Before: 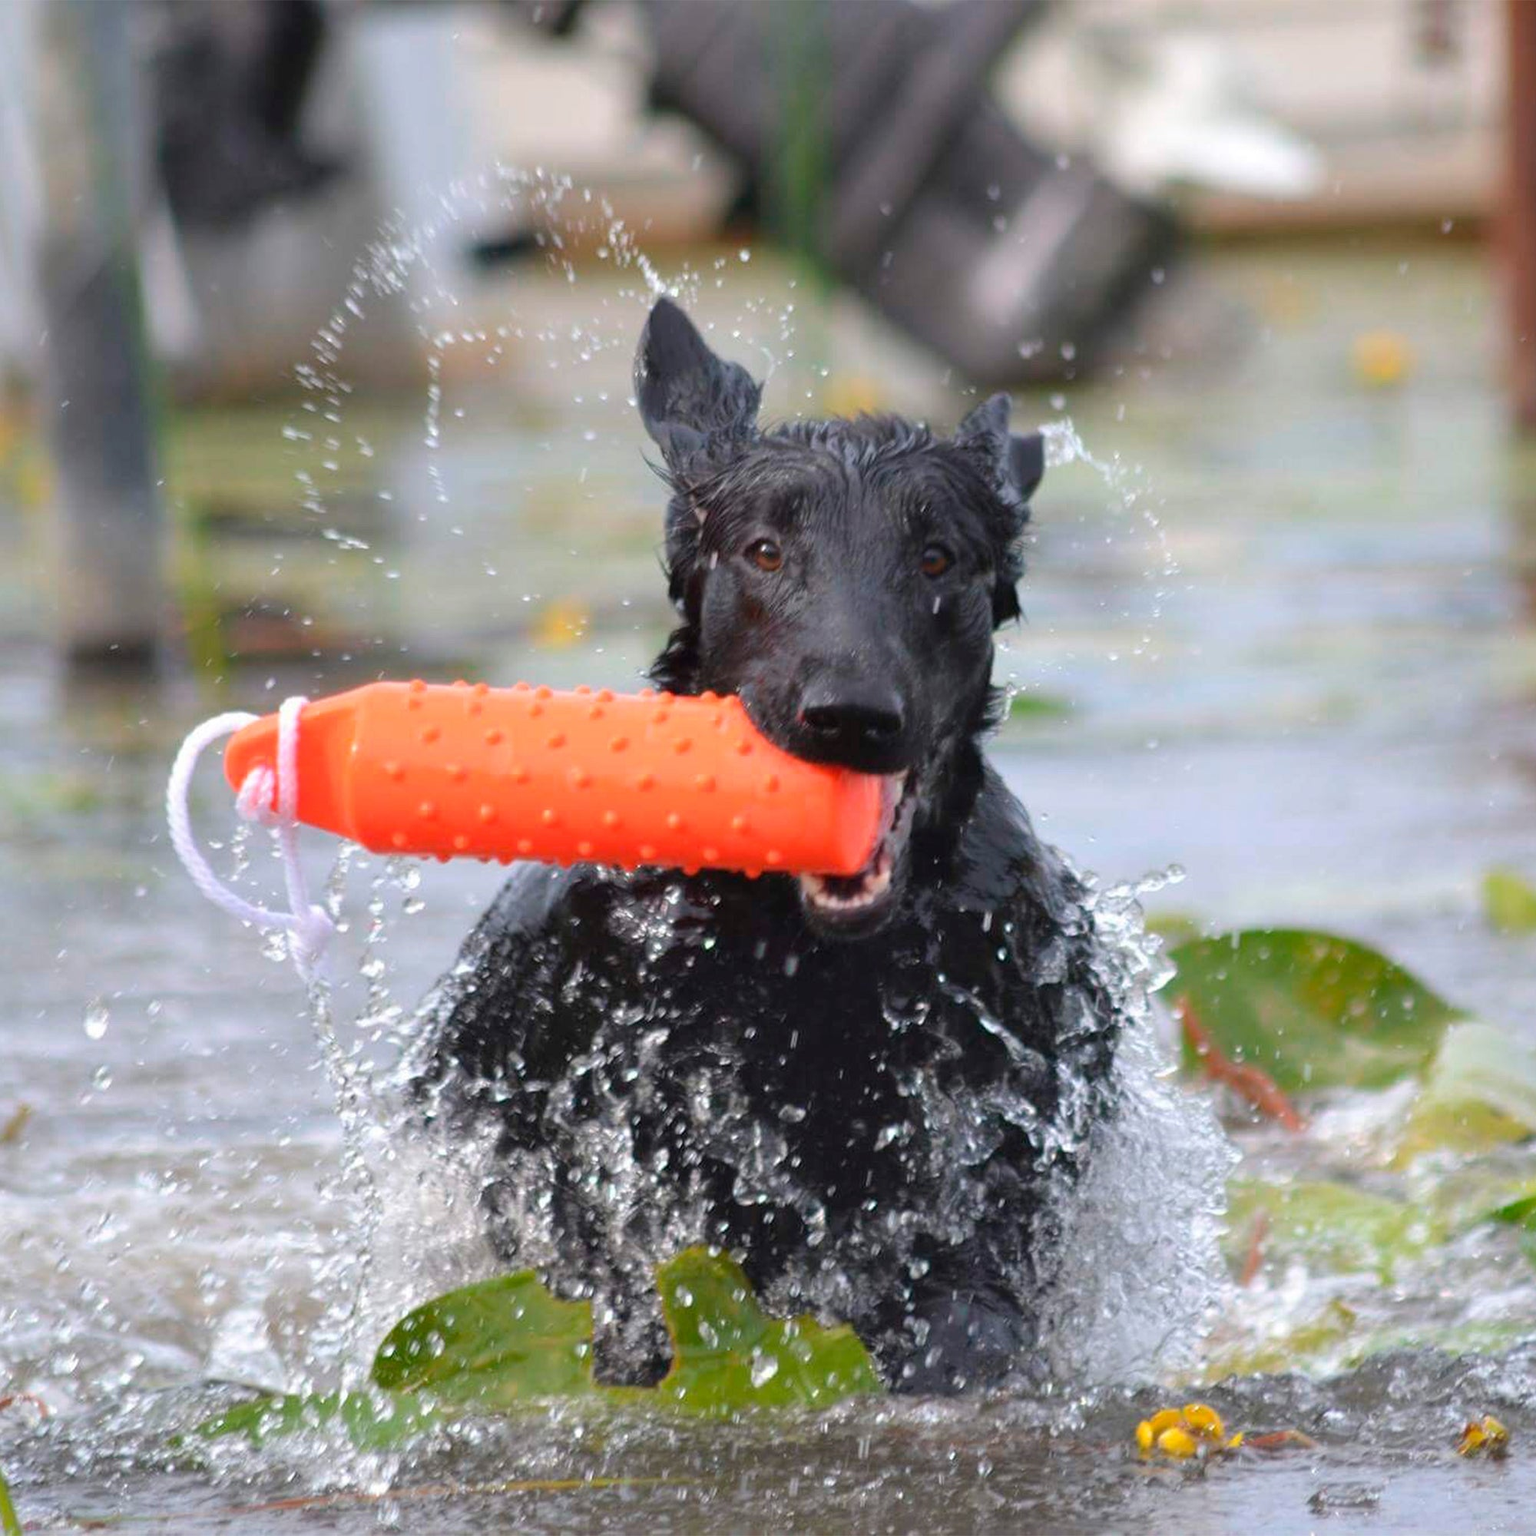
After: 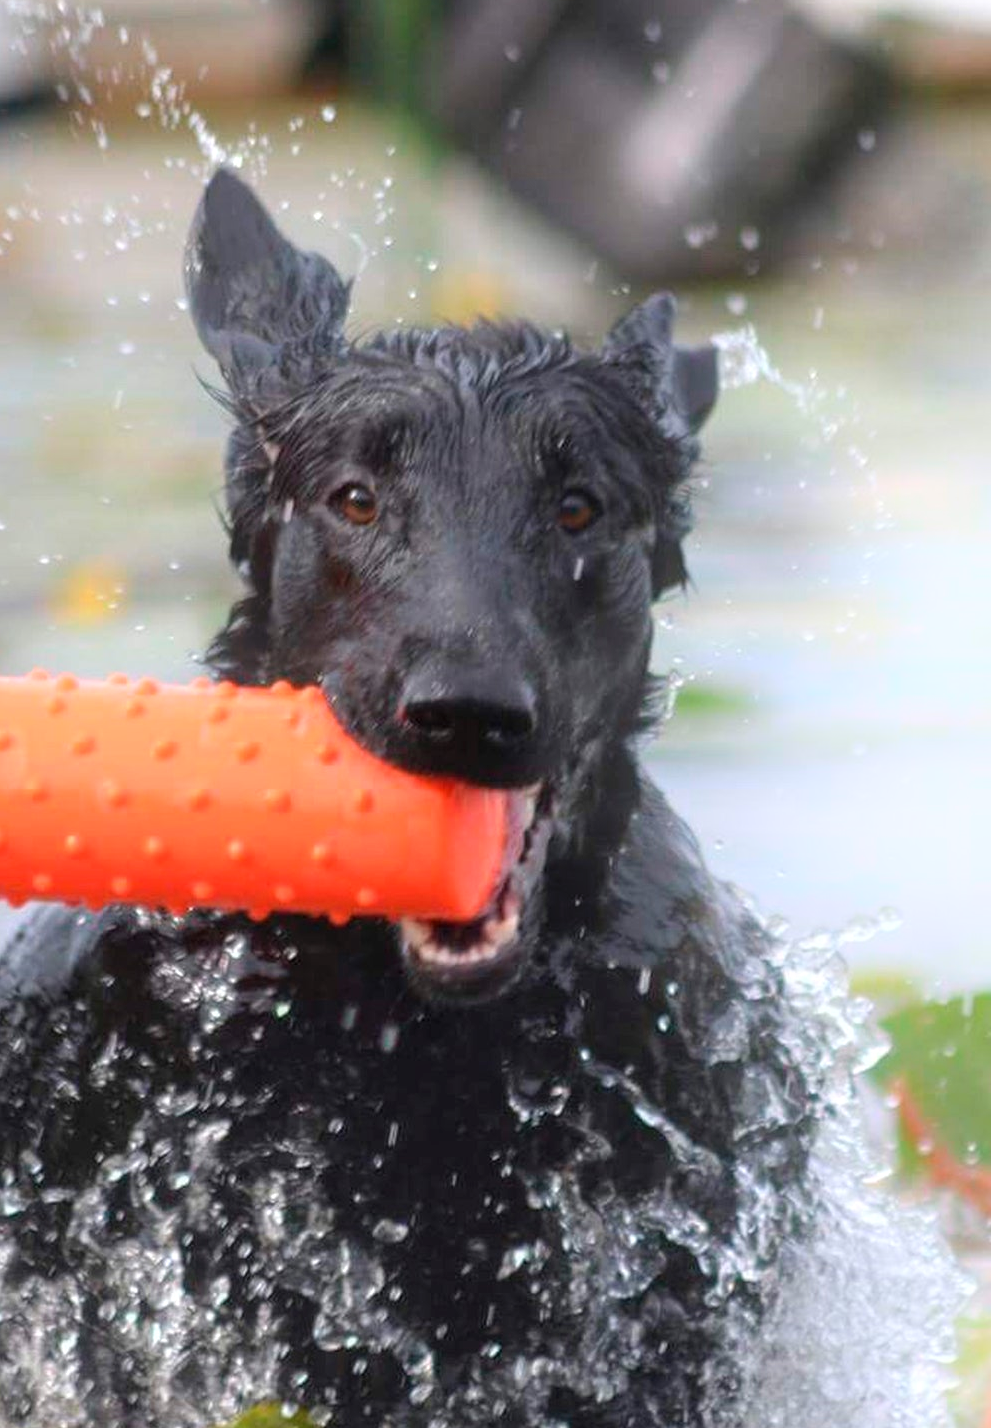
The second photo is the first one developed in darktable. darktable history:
local contrast: on, module defaults
crop: left 32.075%, top 10.976%, right 18.355%, bottom 17.596%
bloom: on, module defaults
